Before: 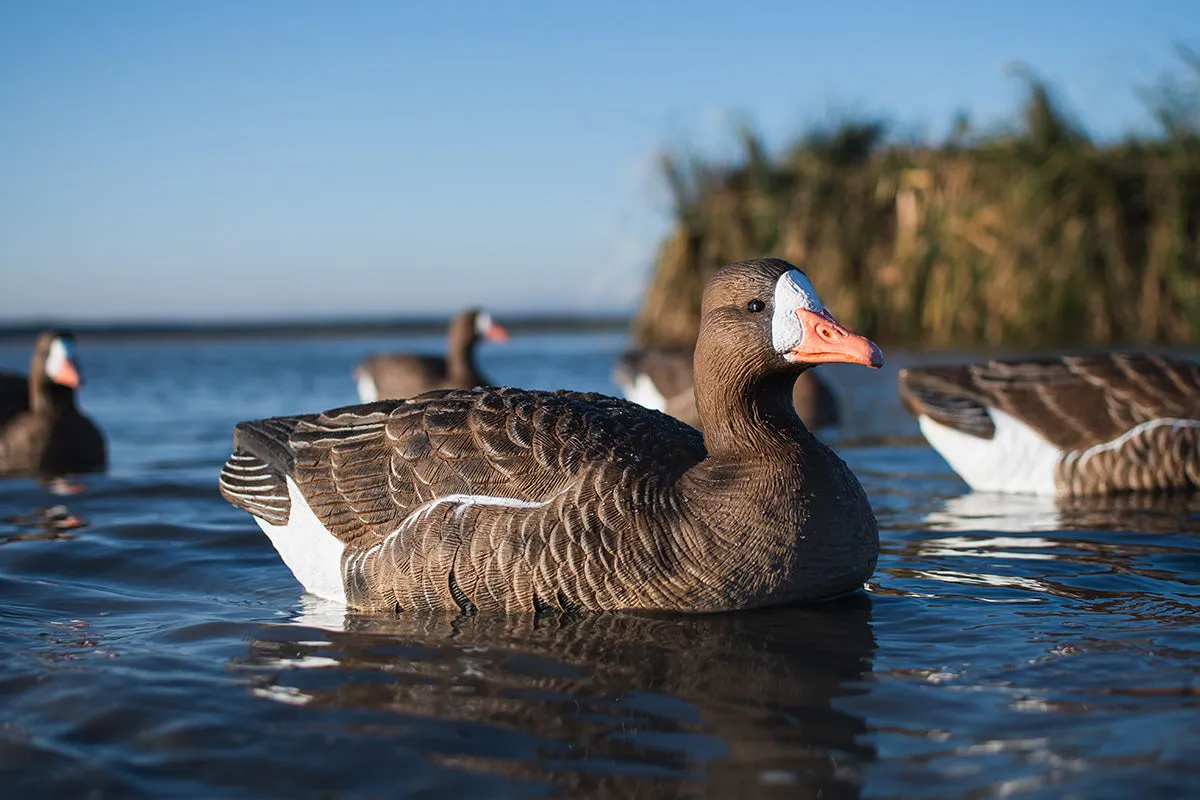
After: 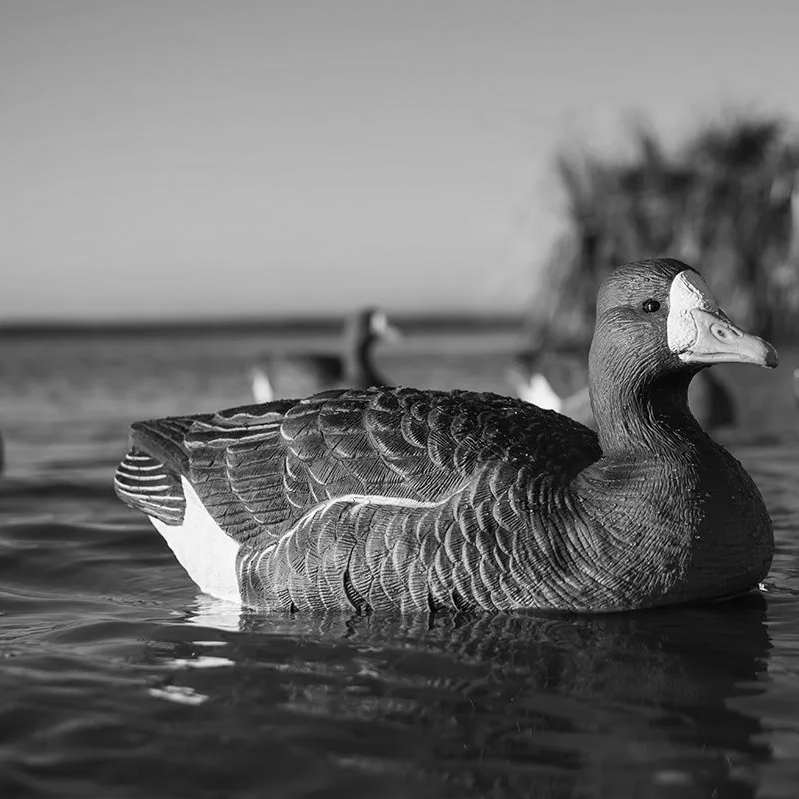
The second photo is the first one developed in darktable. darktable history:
crop and rotate: left 8.786%, right 24.548%
monochrome: a -4.13, b 5.16, size 1
